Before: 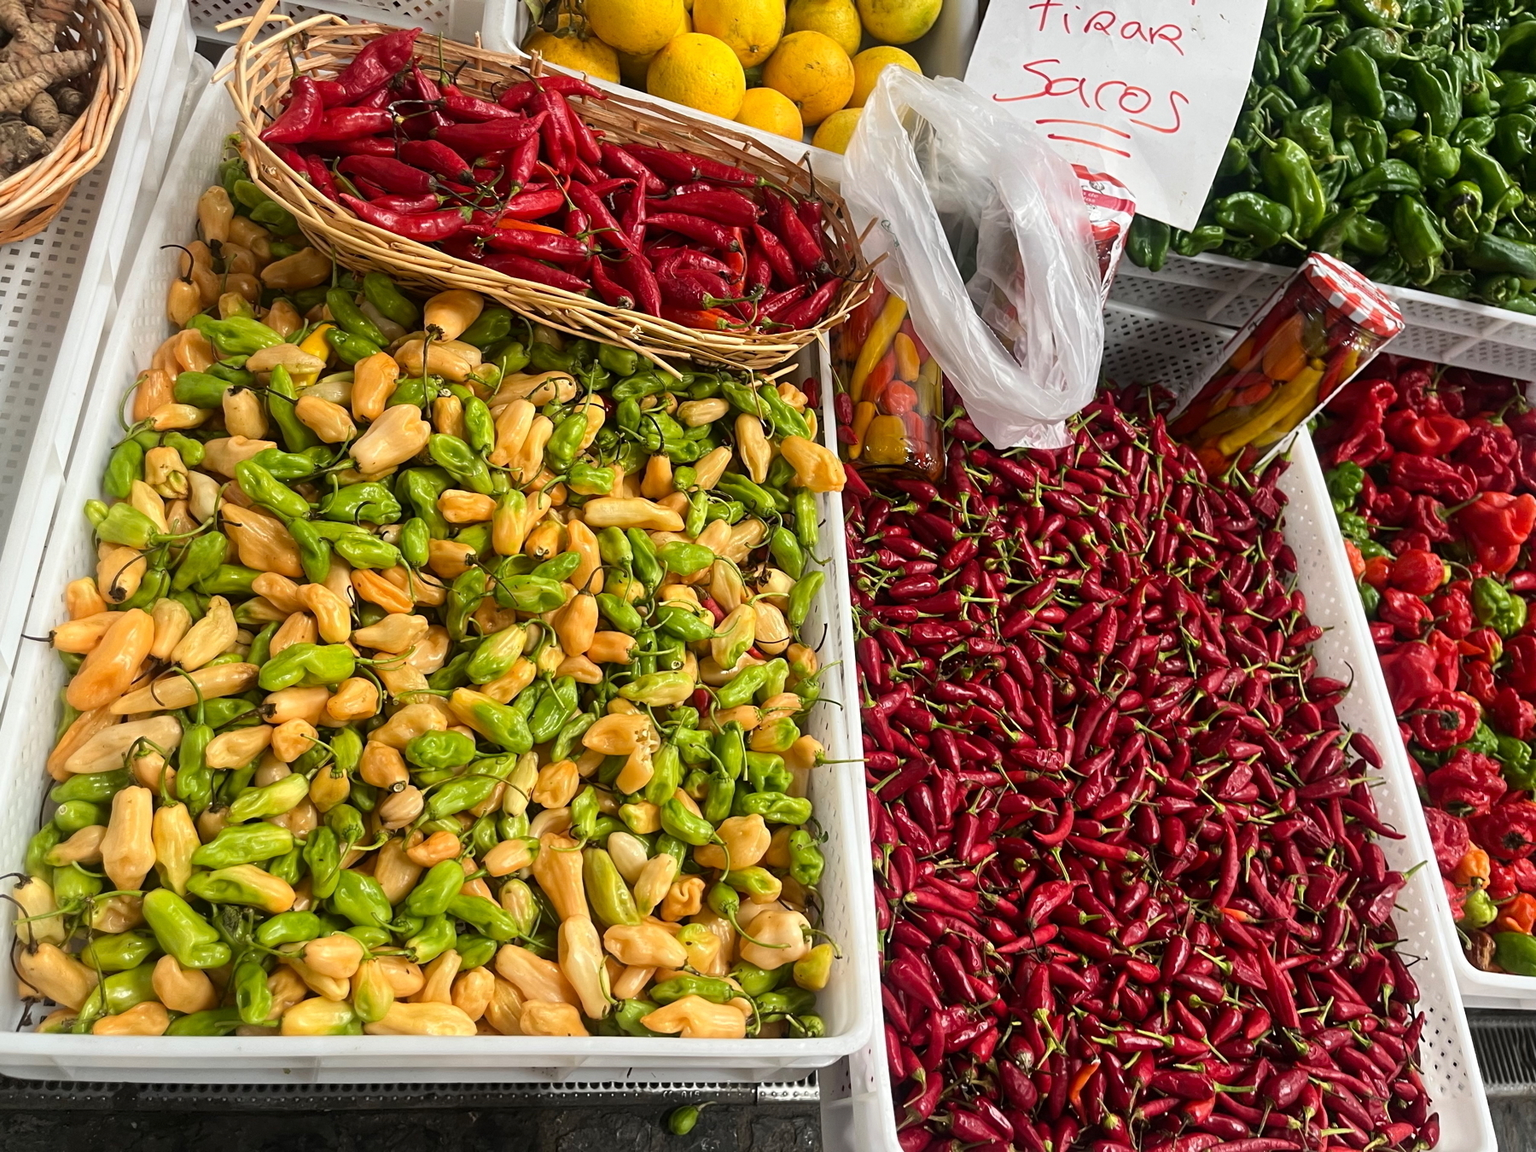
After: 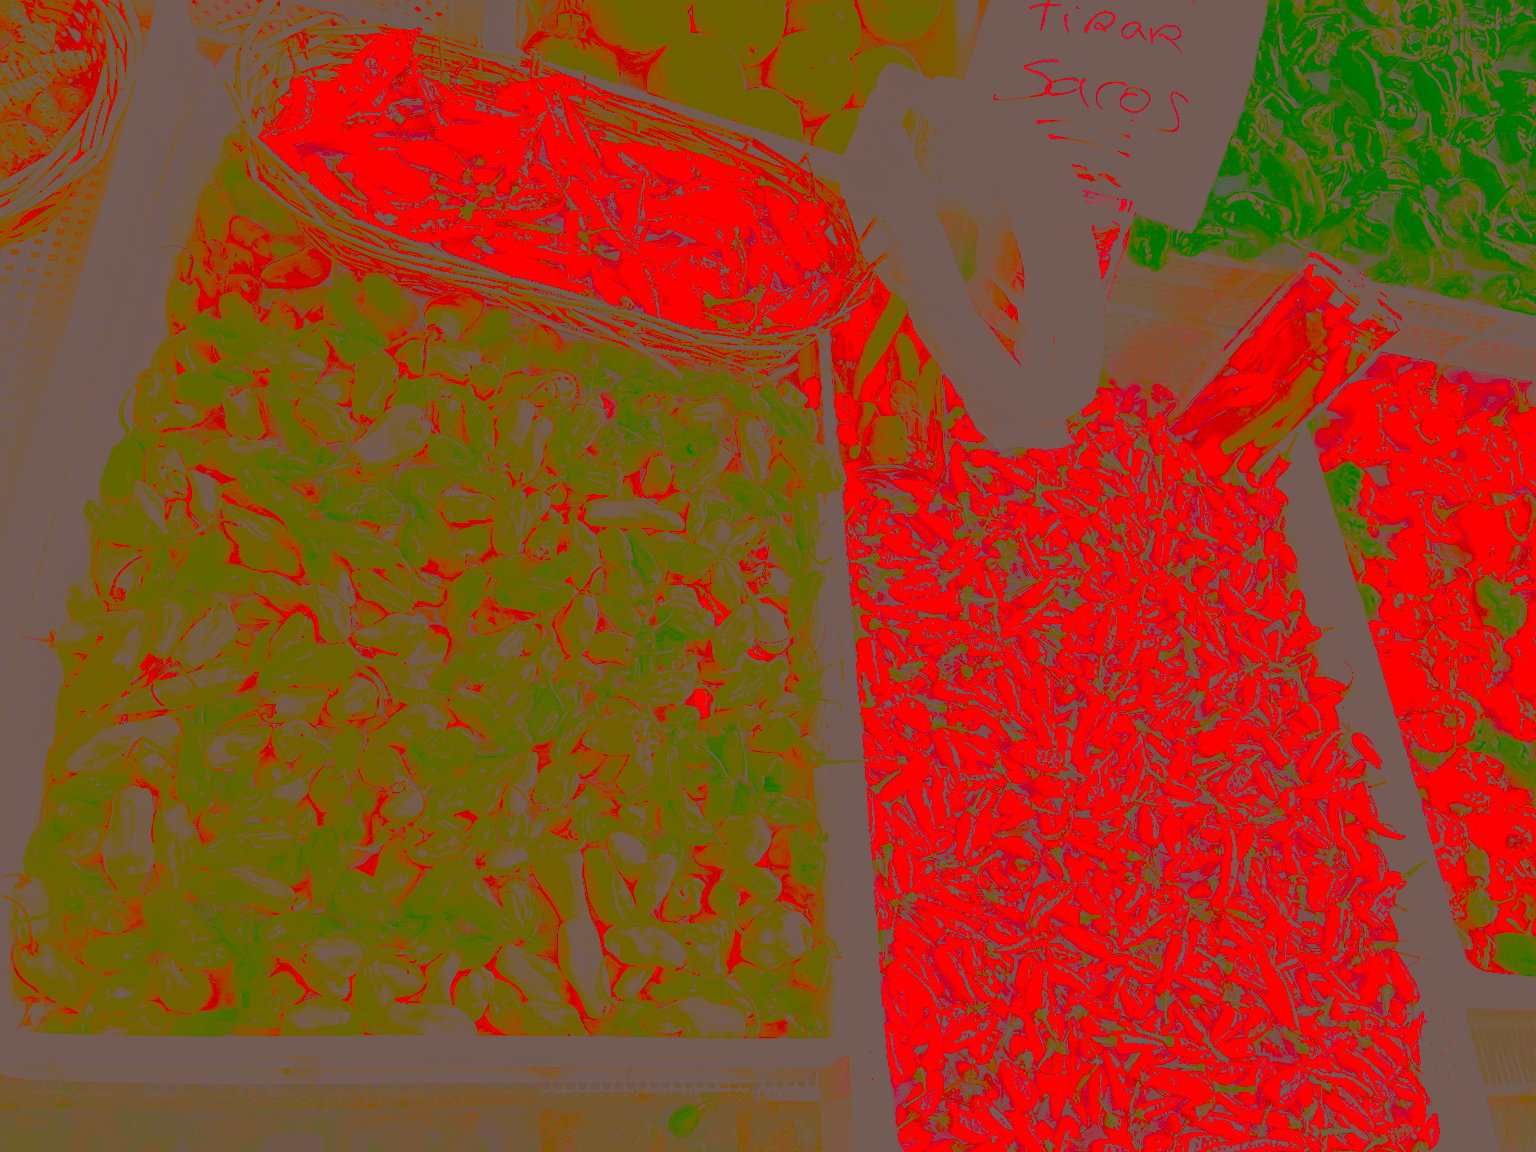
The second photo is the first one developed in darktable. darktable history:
color correction: highlights a* -7.27, highlights b* -0.168, shadows a* 20.52, shadows b* 11.13
contrast brightness saturation: contrast -0.983, brightness -0.158, saturation 0.741
sharpen: on, module defaults
base curve: curves: ch0 [(0, 0.003) (0.001, 0.002) (0.006, 0.004) (0.02, 0.022) (0.048, 0.086) (0.094, 0.234) (0.162, 0.431) (0.258, 0.629) (0.385, 0.8) (0.548, 0.918) (0.751, 0.988) (1, 1)], preserve colors none
exposure: black level correction 0, exposure 1.387 EV, compensate exposure bias true, compensate highlight preservation false
color balance rgb: highlights gain › chroma 3.002%, highlights gain › hue 78.75°, perceptual saturation grading › global saturation 20%, perceptual saturation grading › highlights -24.853%, perceptual saturation grading › shadows 24.02%
local contrast: on, module defaults
